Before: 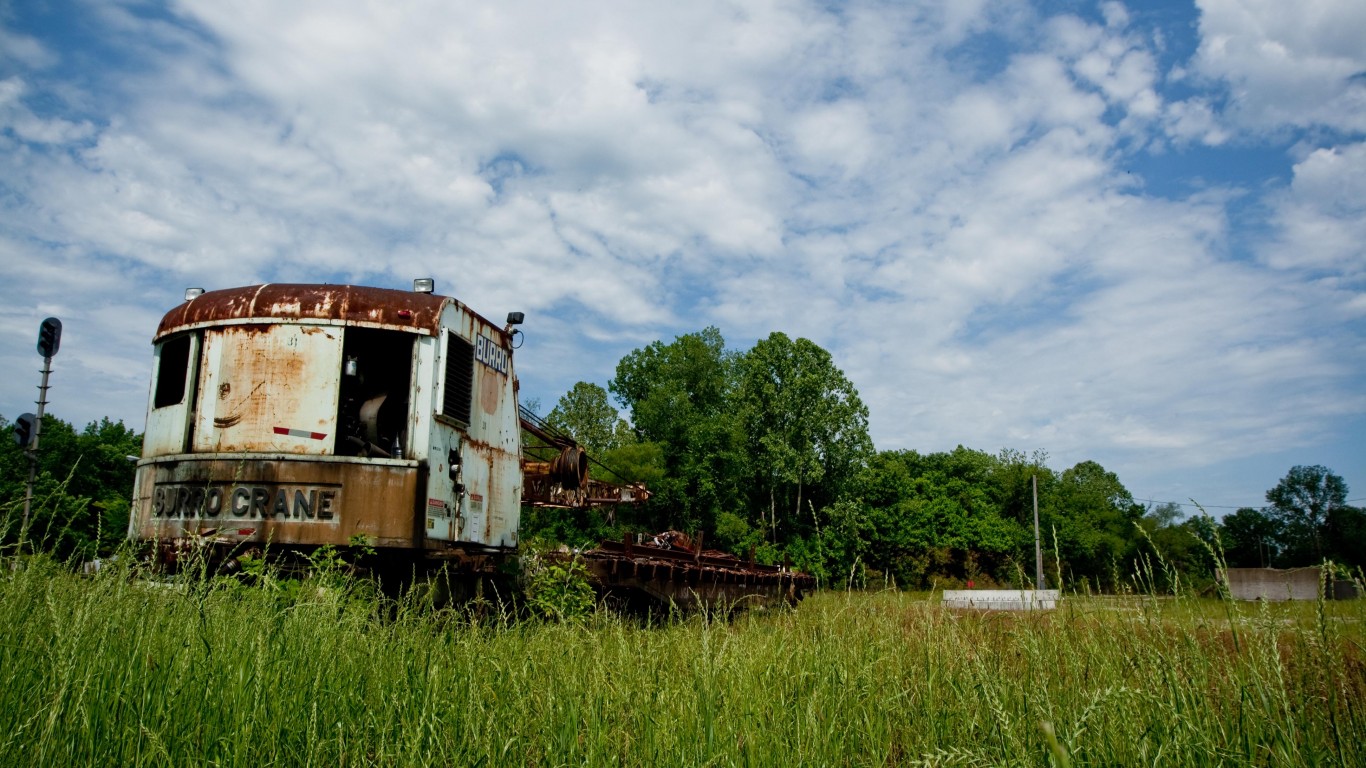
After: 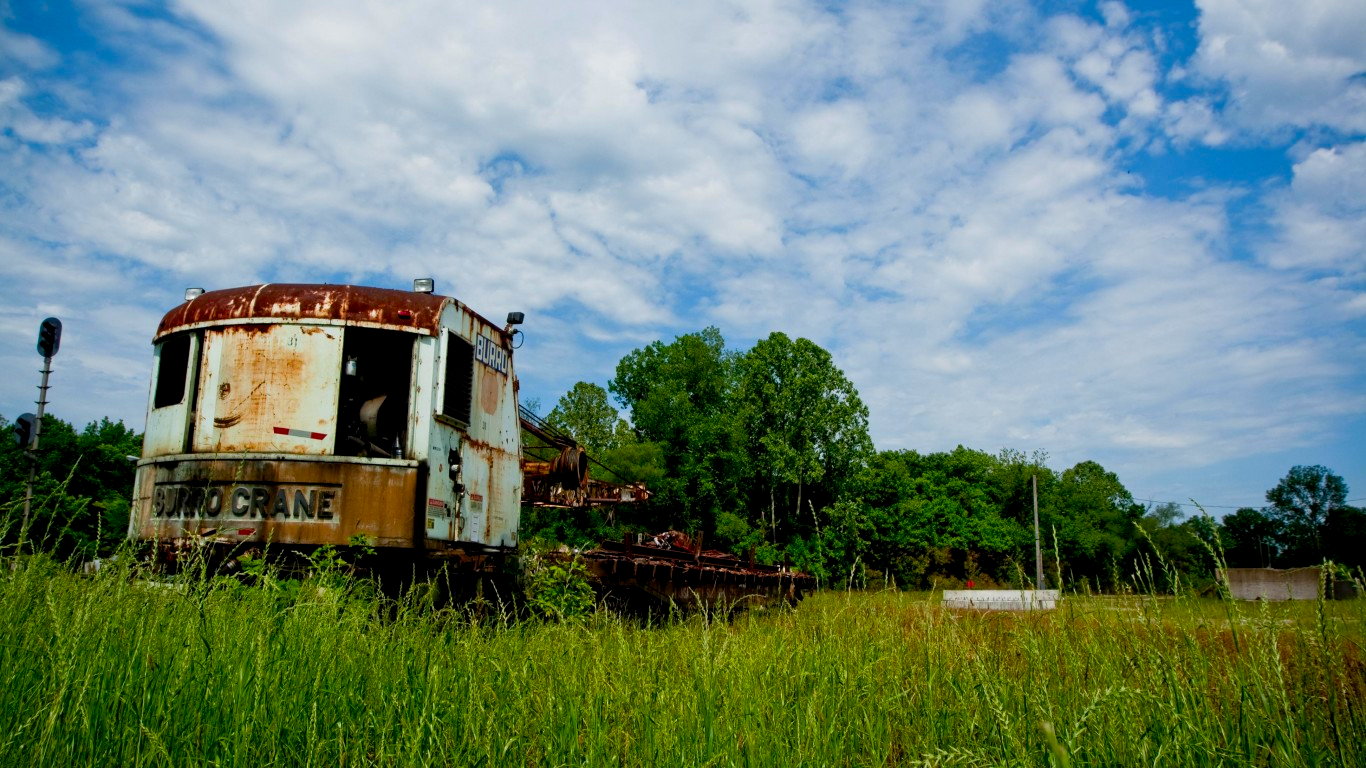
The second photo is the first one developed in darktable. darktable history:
color correction: highlights b* -0.036, saturation 1.36
color balance rgb: global offset › luminance -0.37%, perceptual saturation grading › global saturation 0.512%
